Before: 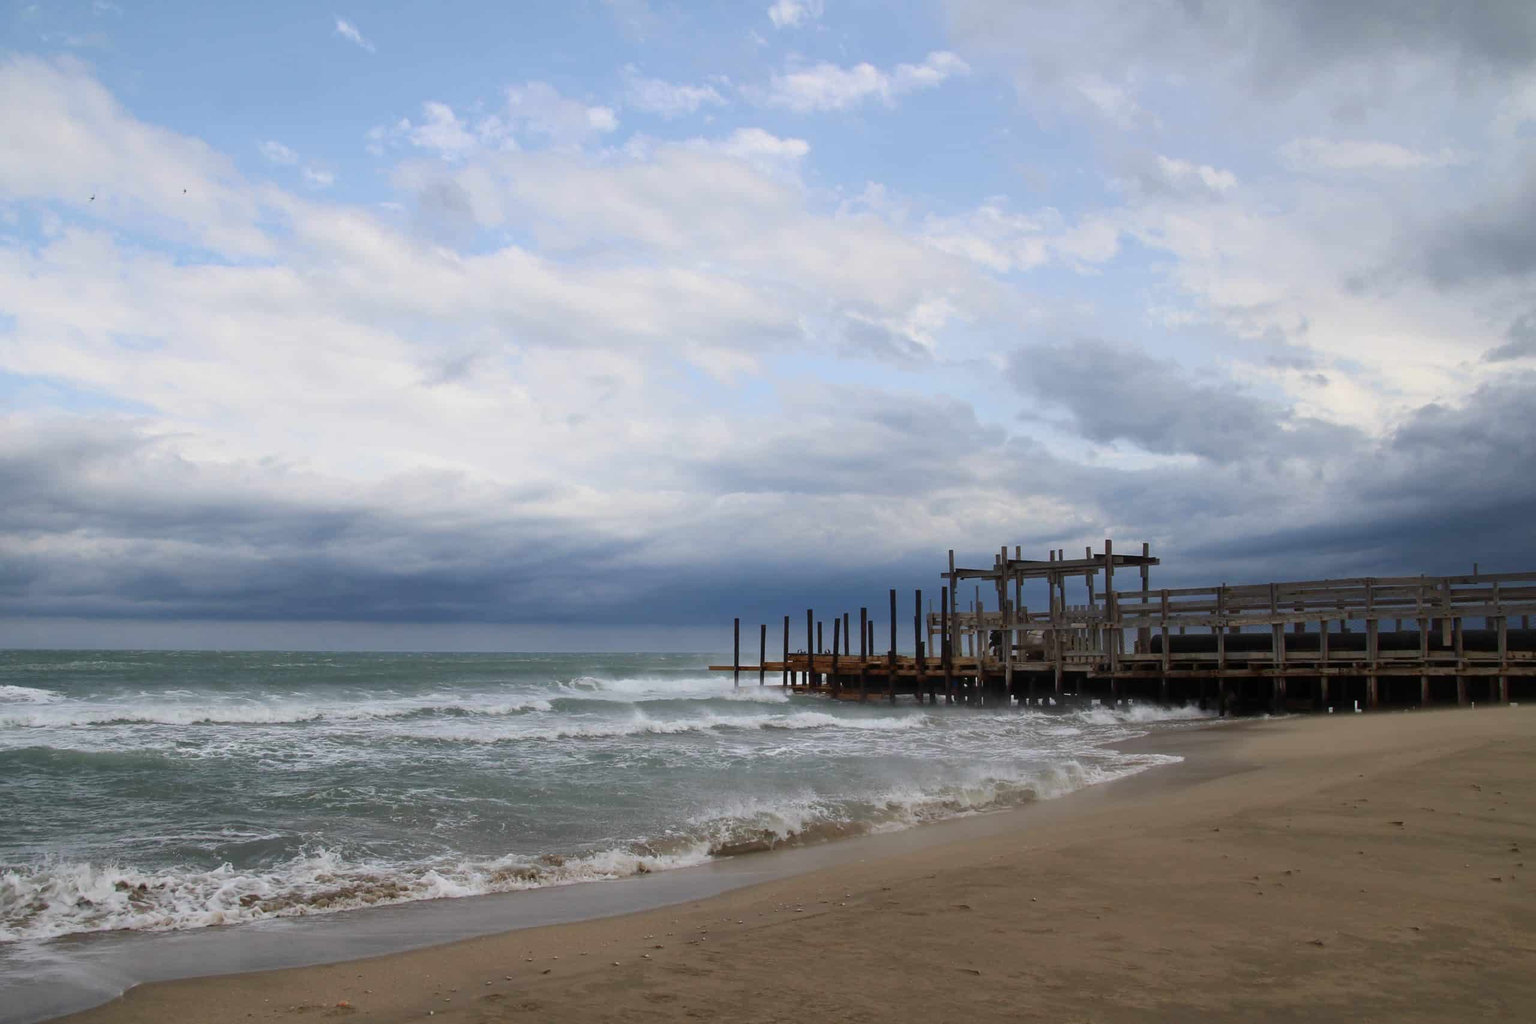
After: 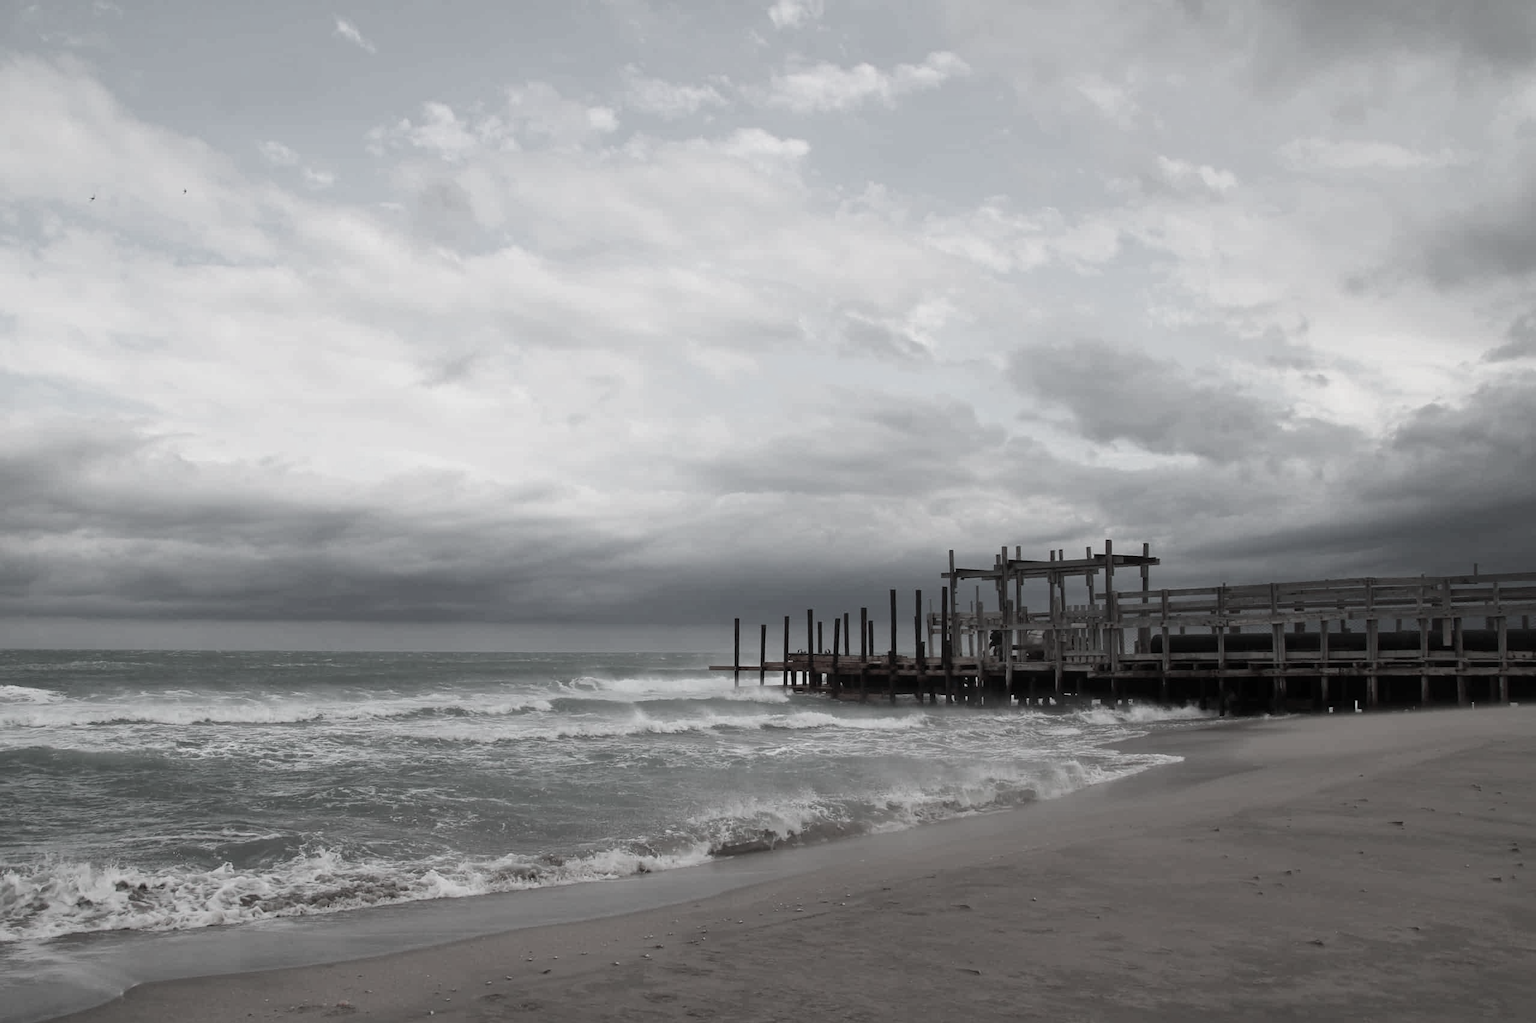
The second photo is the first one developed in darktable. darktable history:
color contrast: green-magenta contrast 0.3, blue-yellow contrast 0.15
